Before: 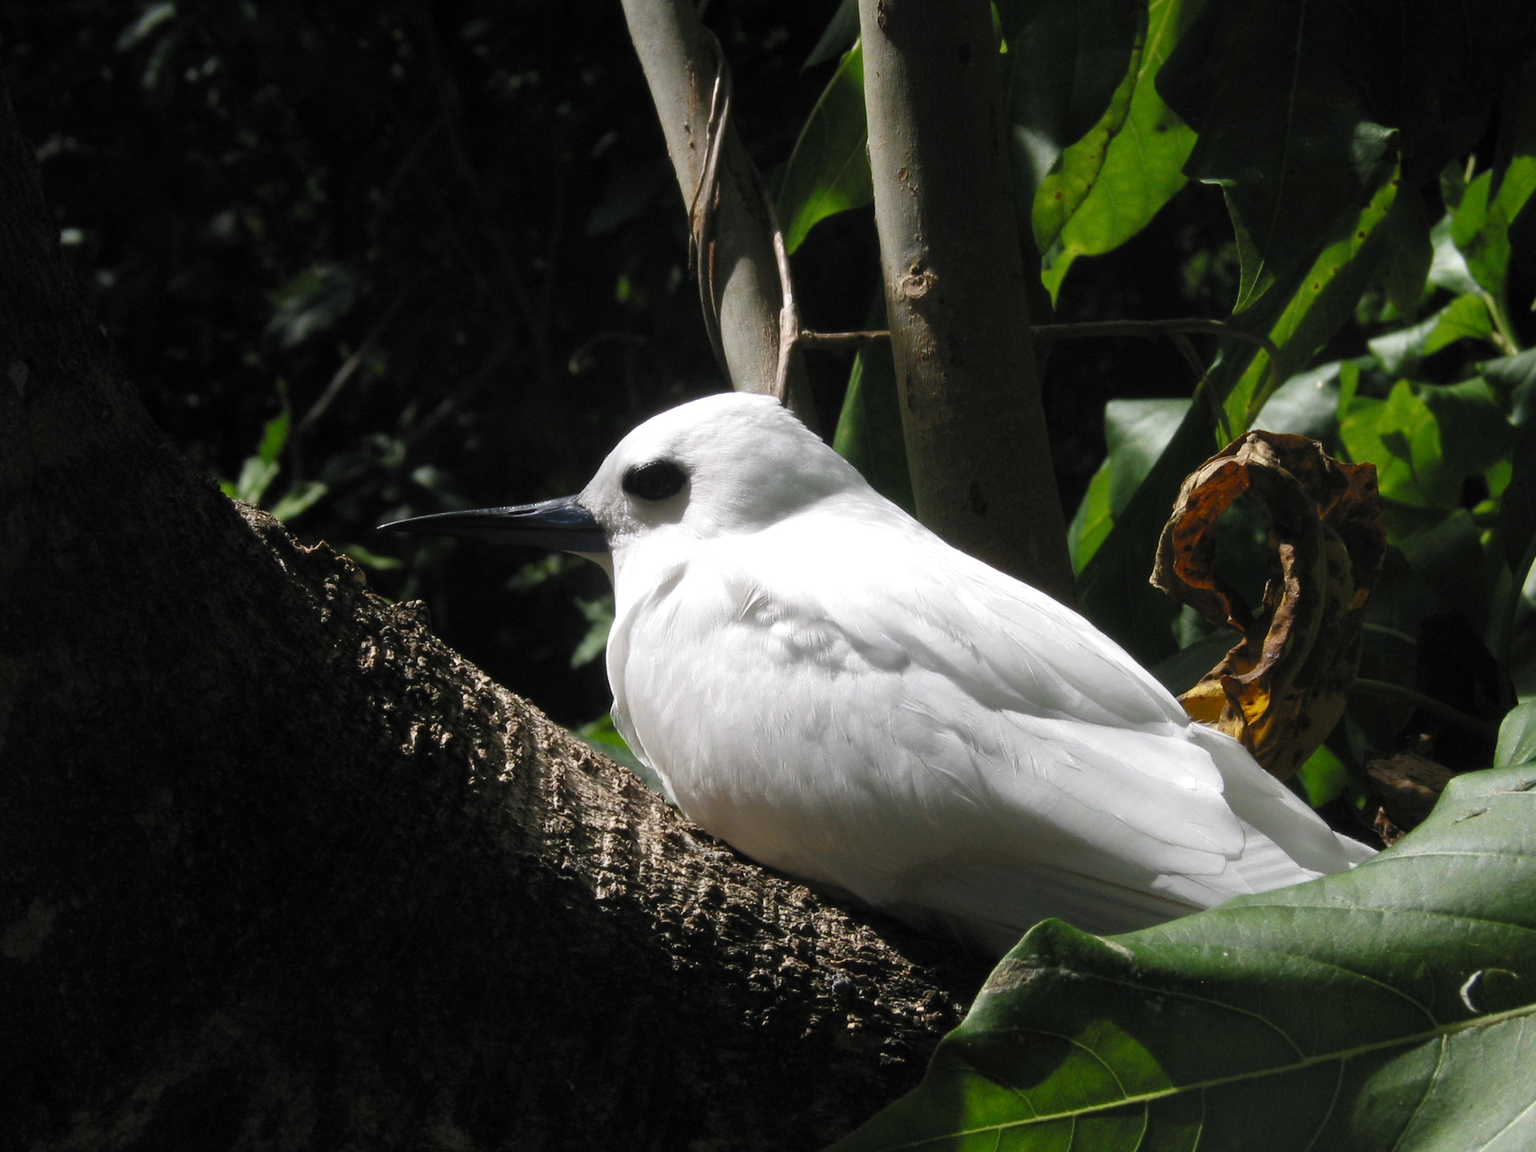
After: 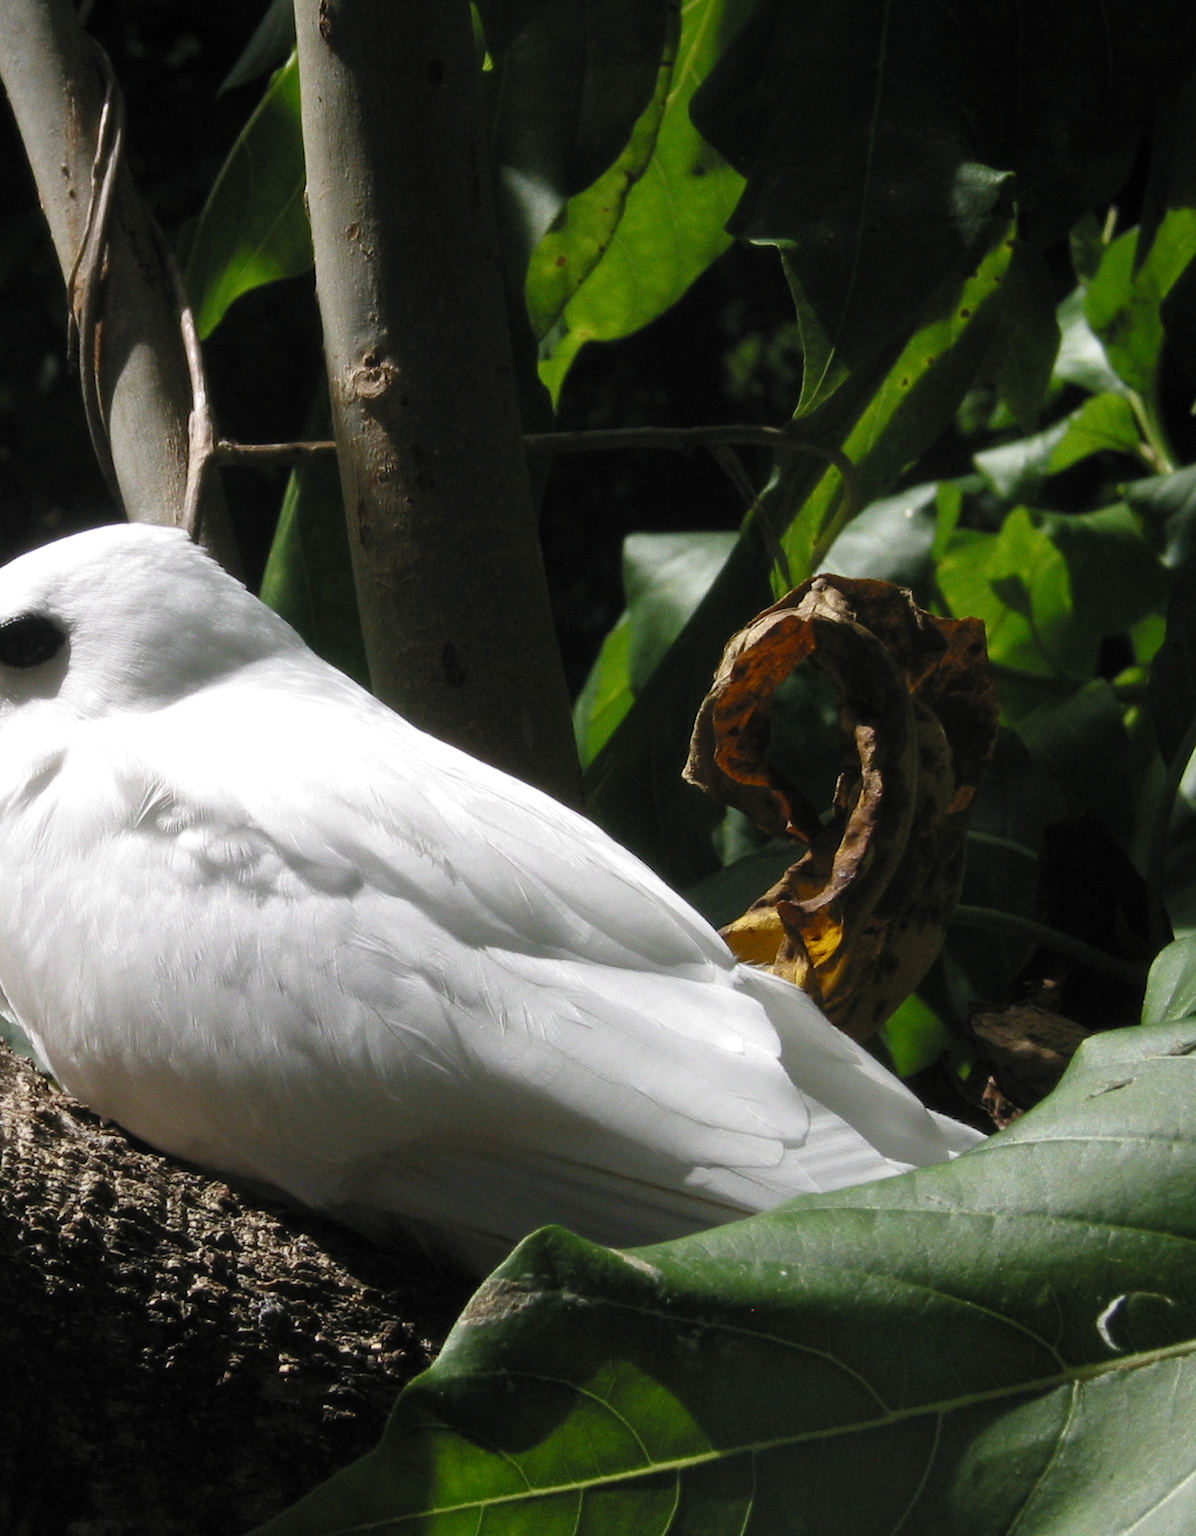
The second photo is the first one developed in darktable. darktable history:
crop: left 41.572%
